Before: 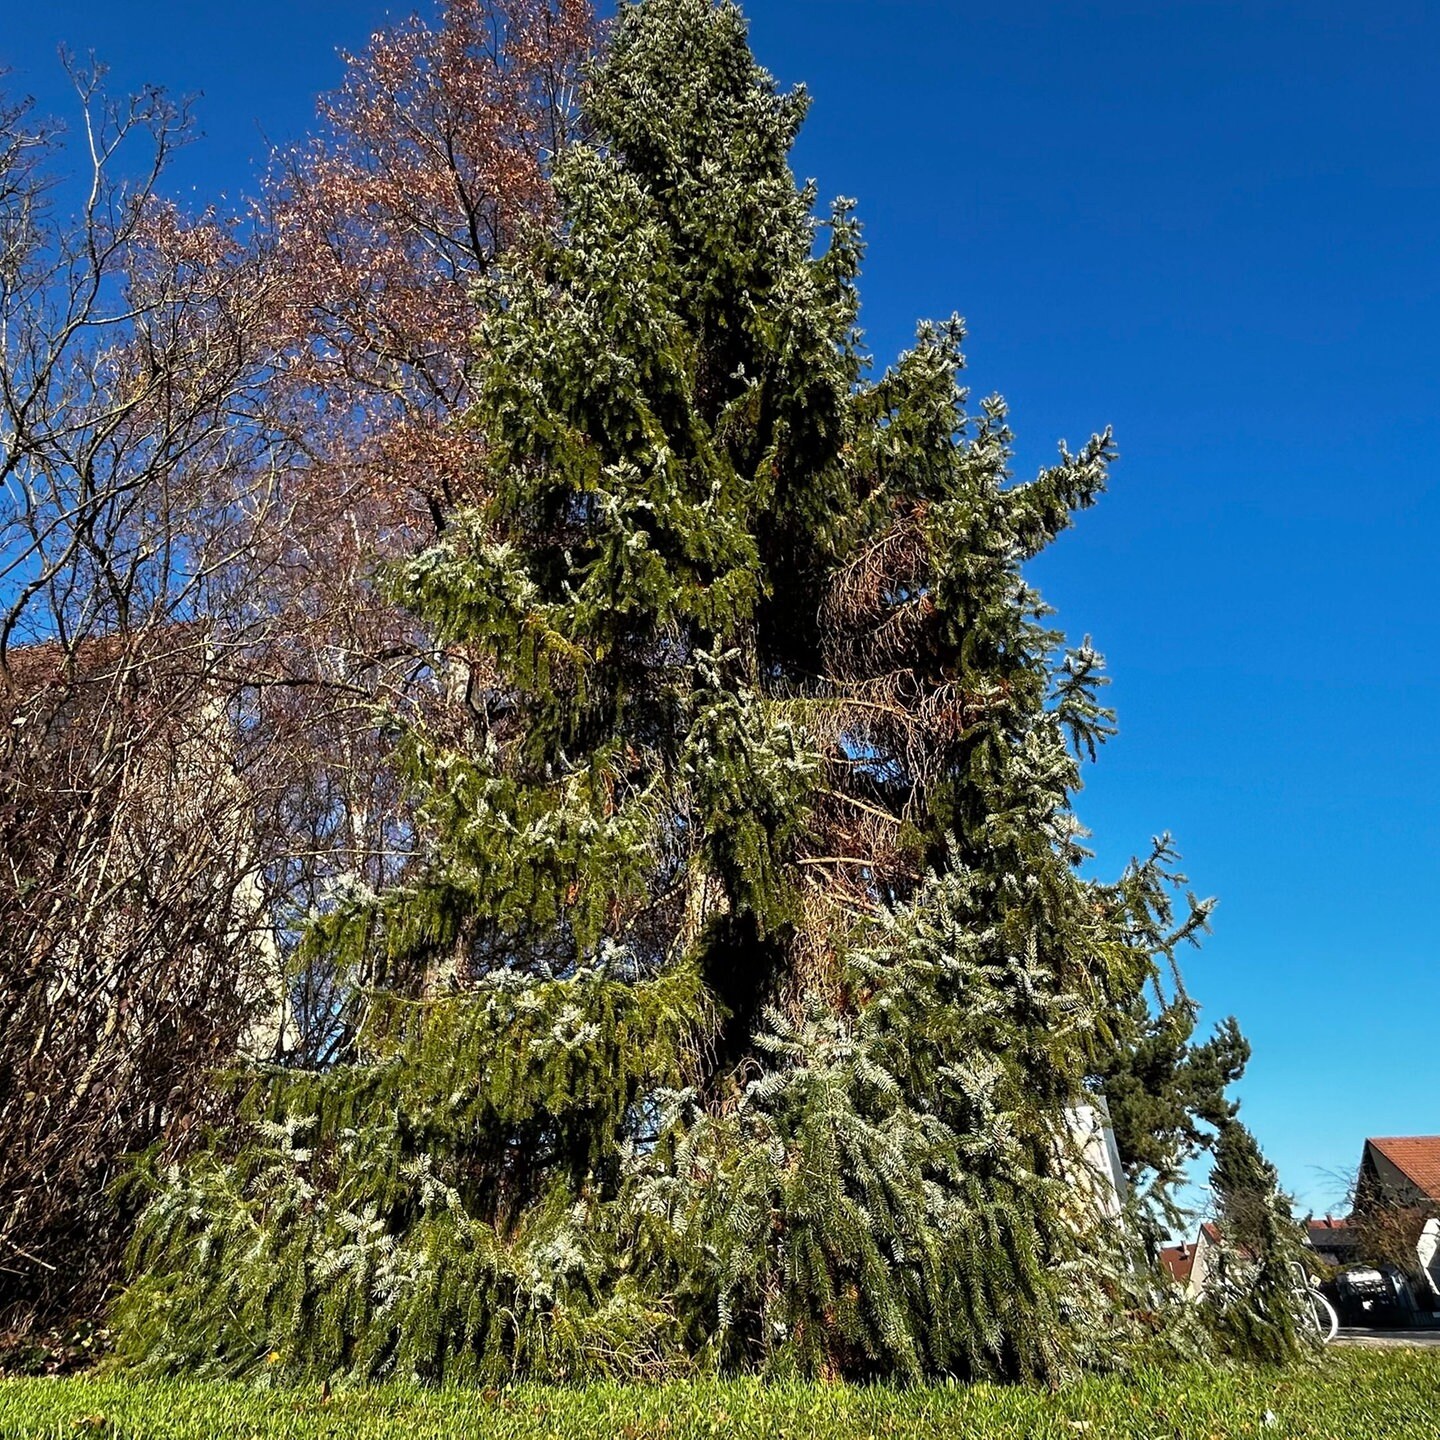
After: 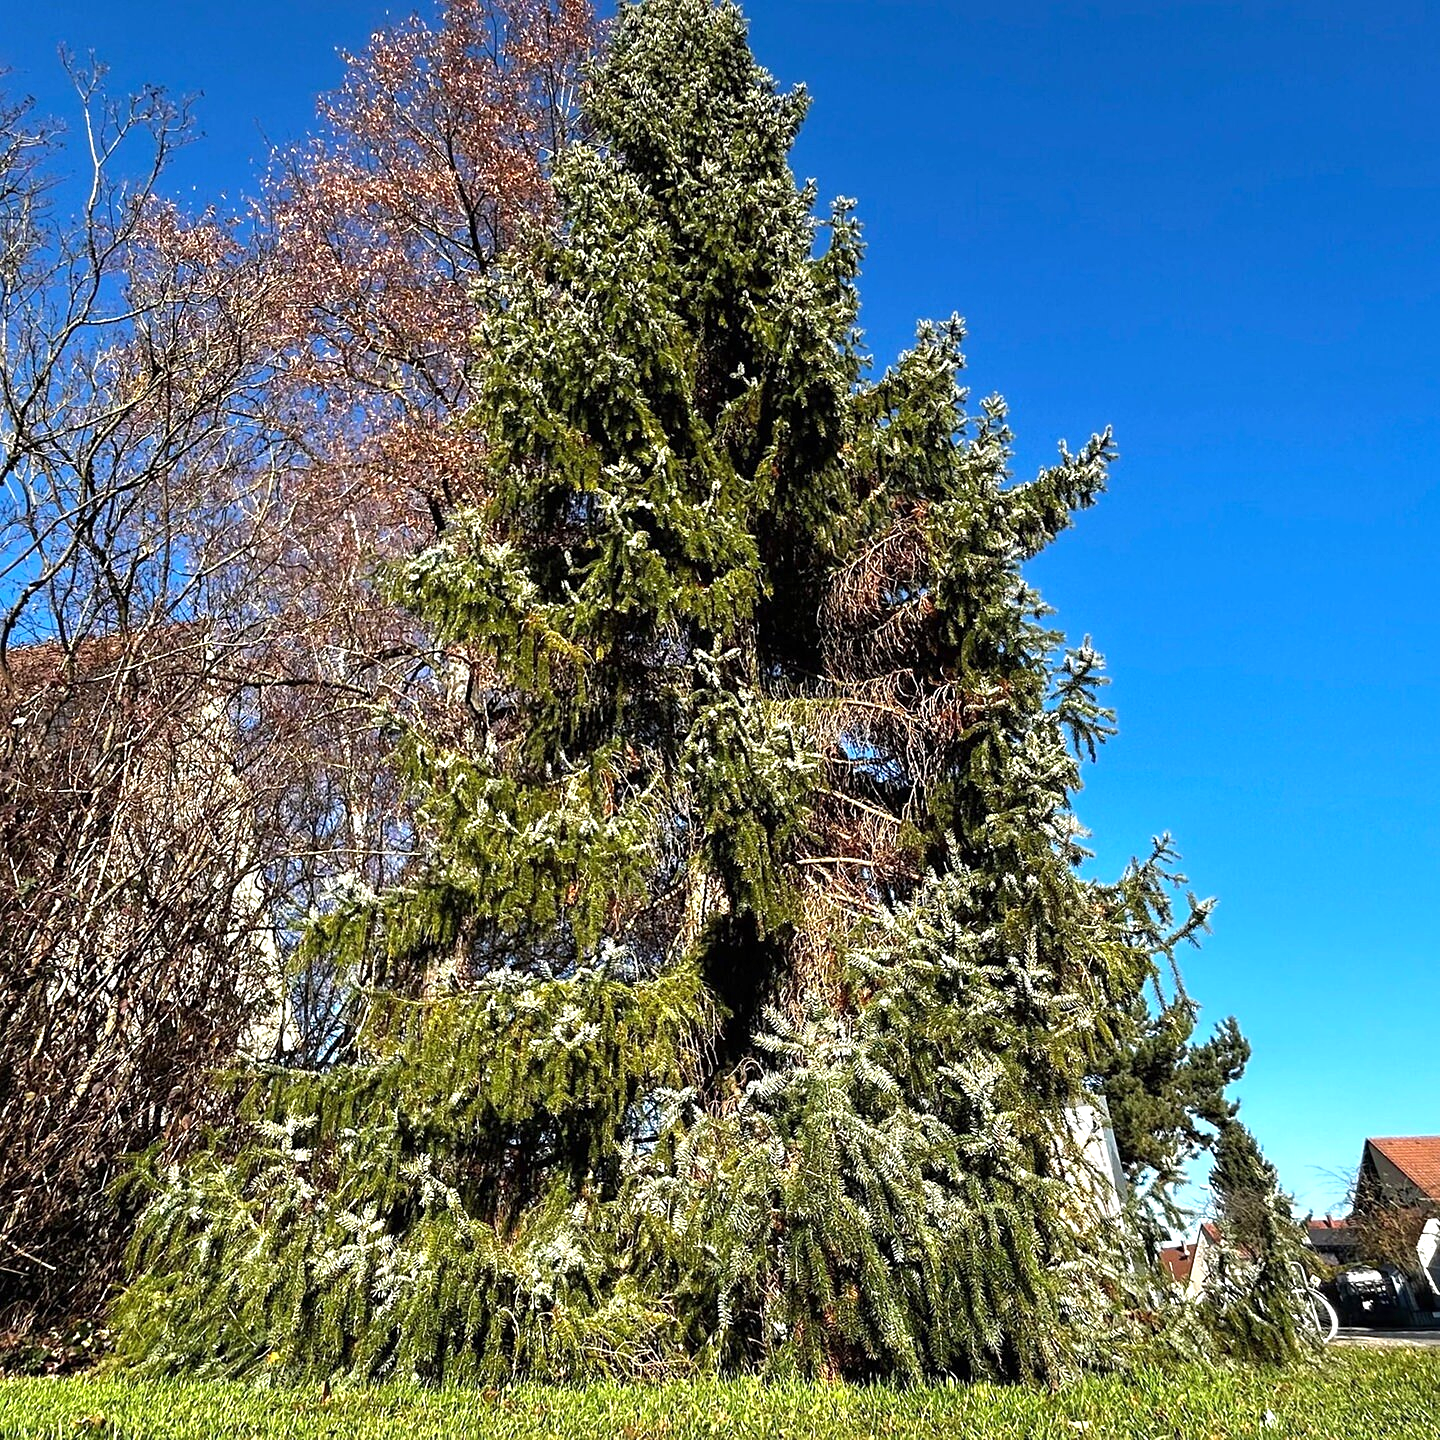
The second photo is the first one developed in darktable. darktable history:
exposure: black level correction 0, exposure 0.597 EV, compensate highlight preservation false
sharpen: amount 0.211
